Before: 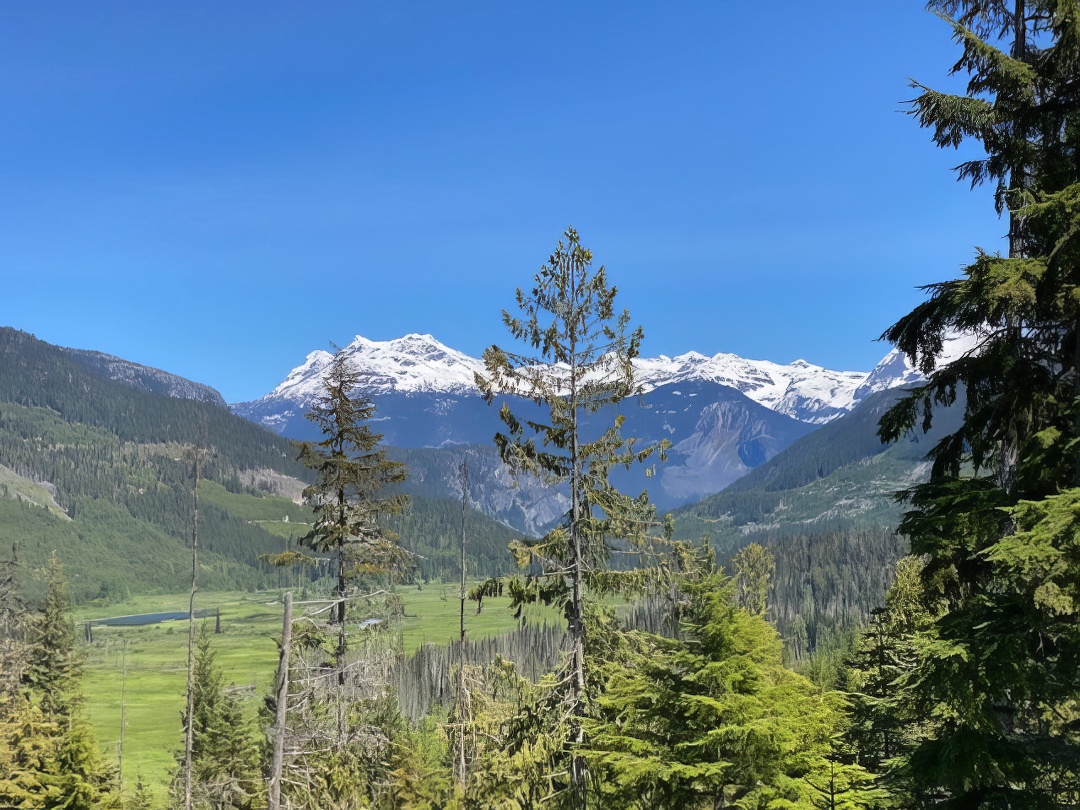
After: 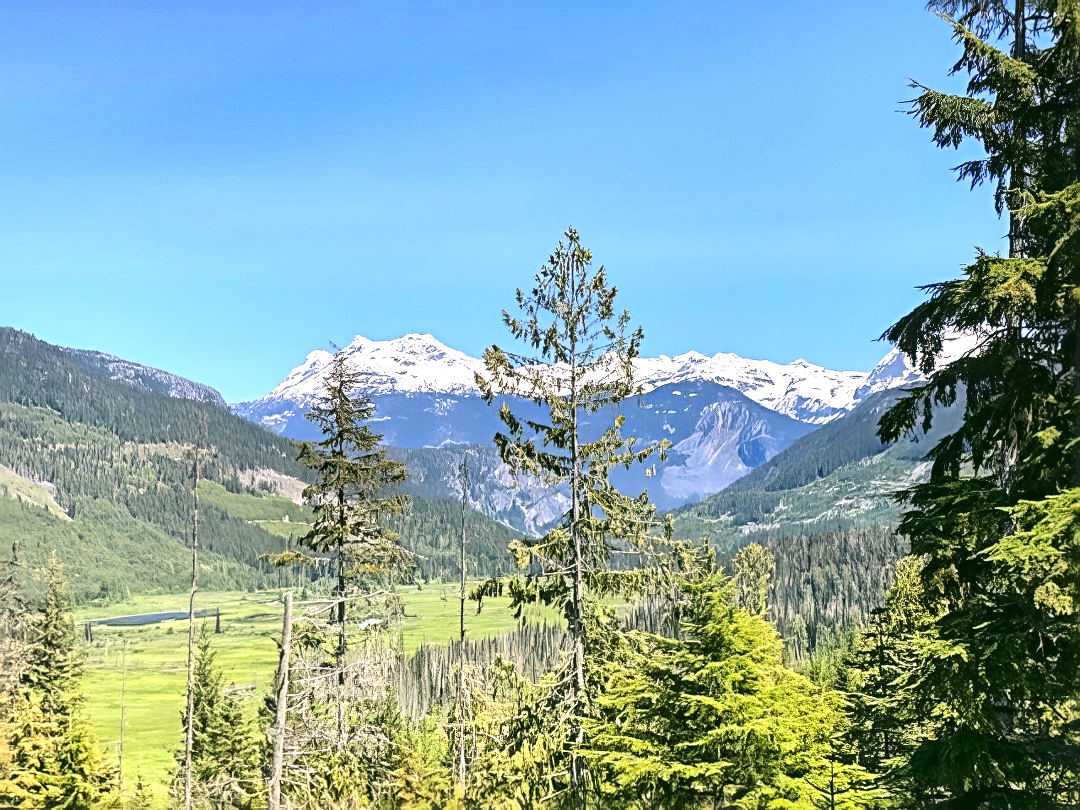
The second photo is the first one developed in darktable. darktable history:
exposure: black level correction 0, exposure 0.853 EV, compensate exposure bias true, compensate highlight preservation false
local contrast: on, module defaults
tone curve: curves: ch0 [(0, 0.023) (0.217, 0.19) (0.754, 0.801) (1, 0.977)]; ch1 [(0, 0) (0.392, 0.398) (0.5, 0.5) (0.521, 0.528) (0.56, 0.577) (1, 1)]; ch2 [(0, 0) (0.5, 0.5) (0.579, 0.561) (0.65, 0.657) (1, 1)], color space Lab, linked channels, preserve colors none
sharpen: radius 3.947
color correction: highlights a* 4.22, highlights b* 4.93, shadows a* -7.56, shadows b* 4.97
tone equalizer: on, module defaults
